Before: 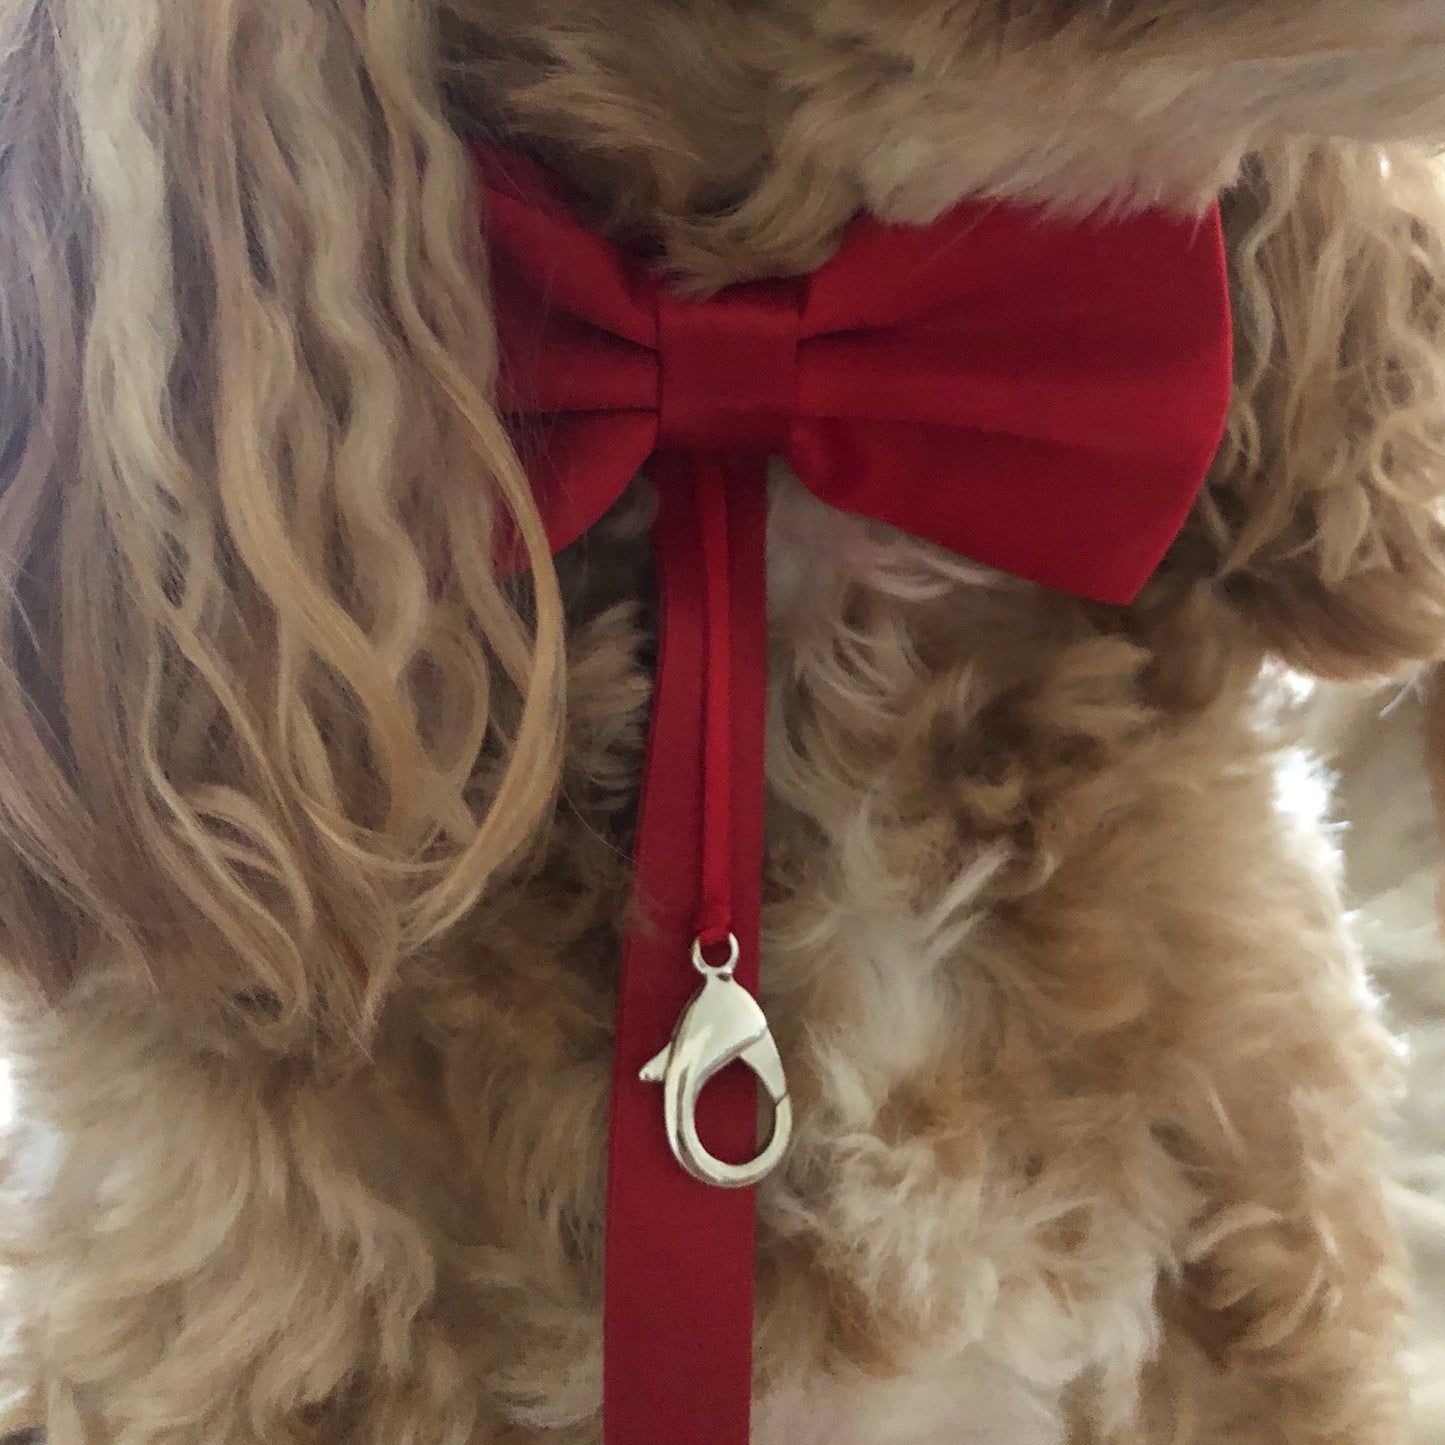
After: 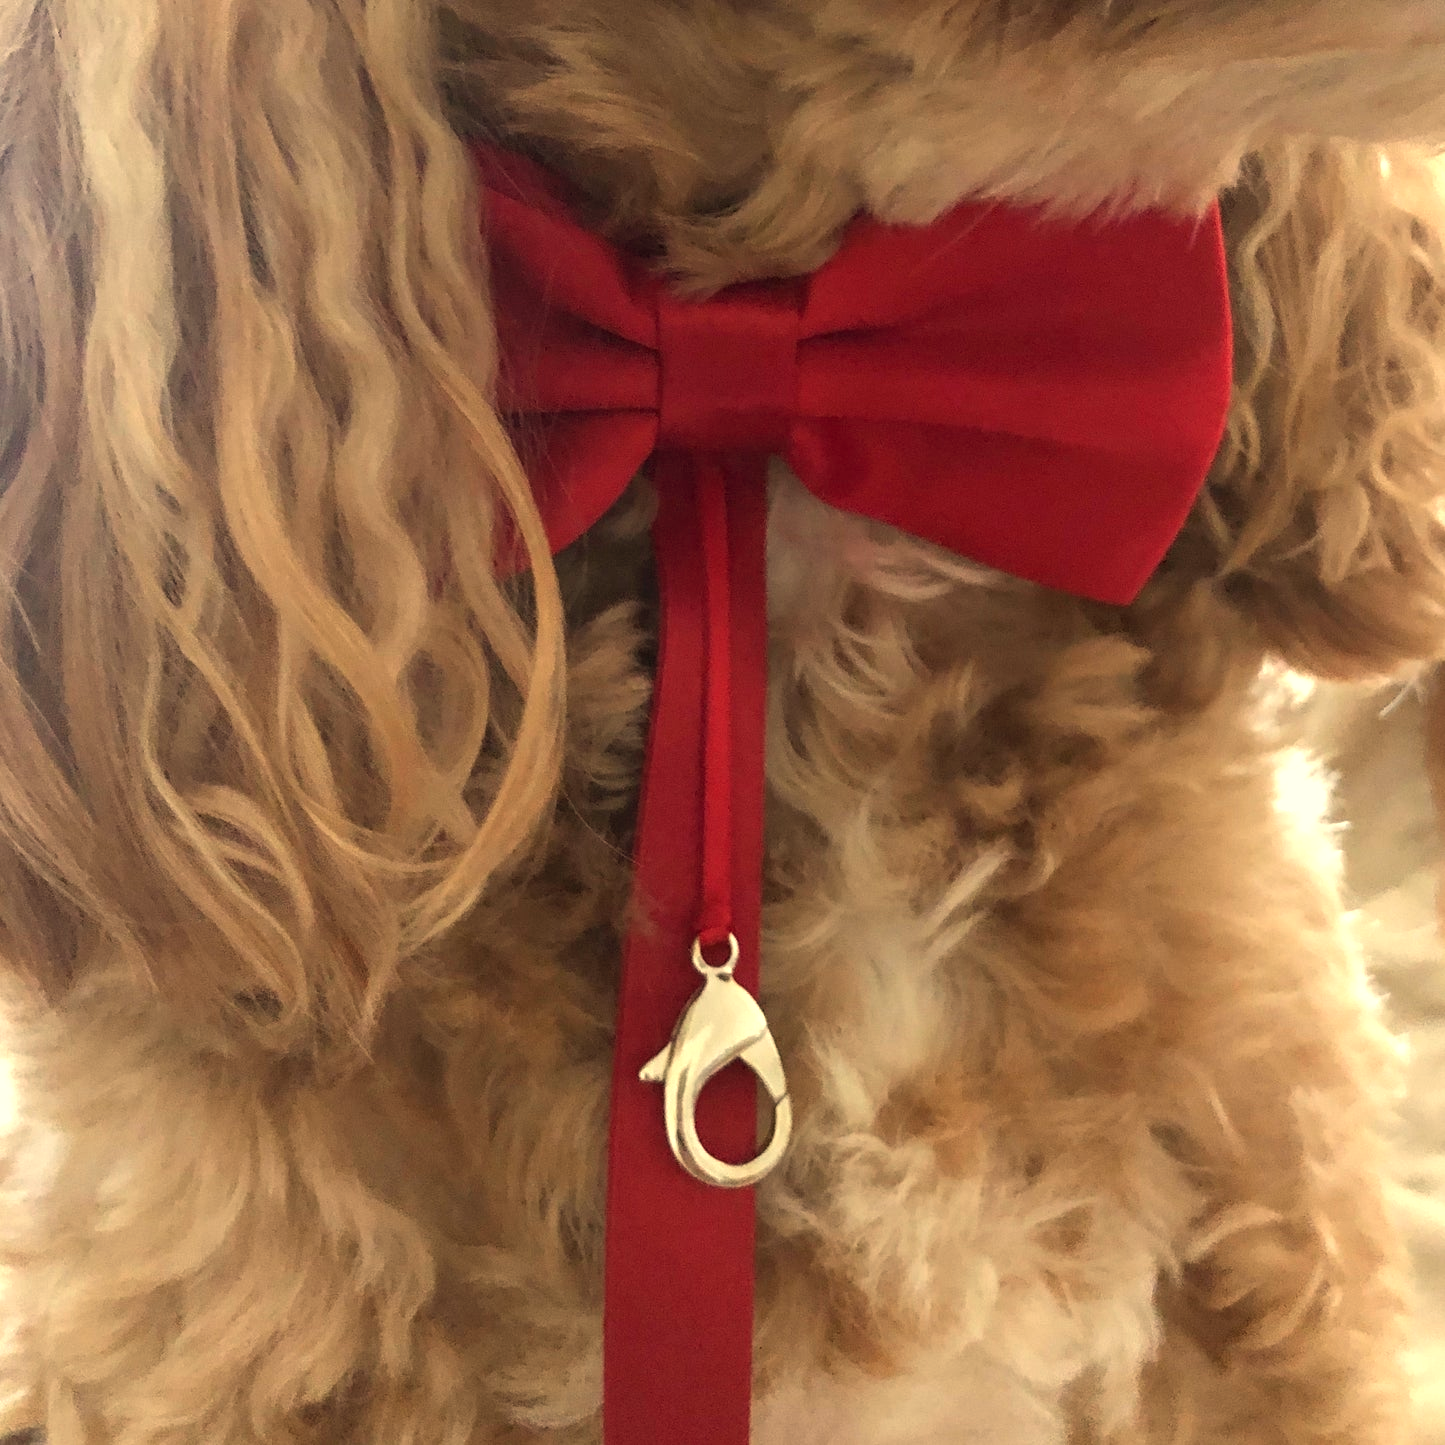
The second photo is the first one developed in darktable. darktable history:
white balance: red 1.123, blue 0.83
exposure: exposure 0.375 EV, compensate highlight preservation false
